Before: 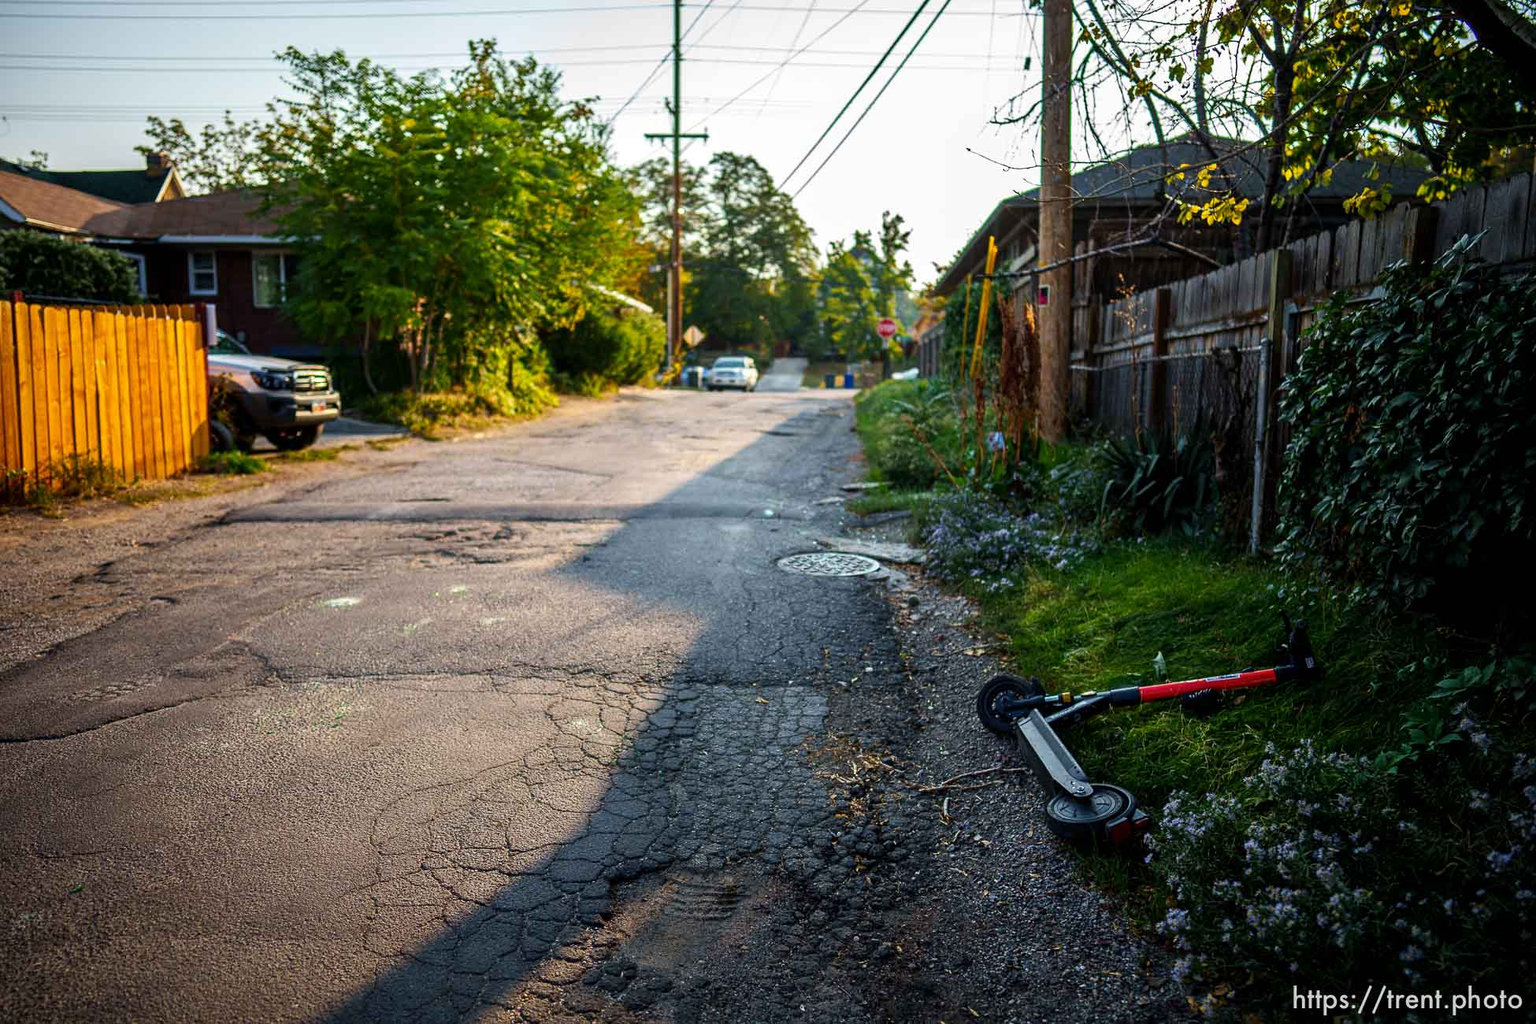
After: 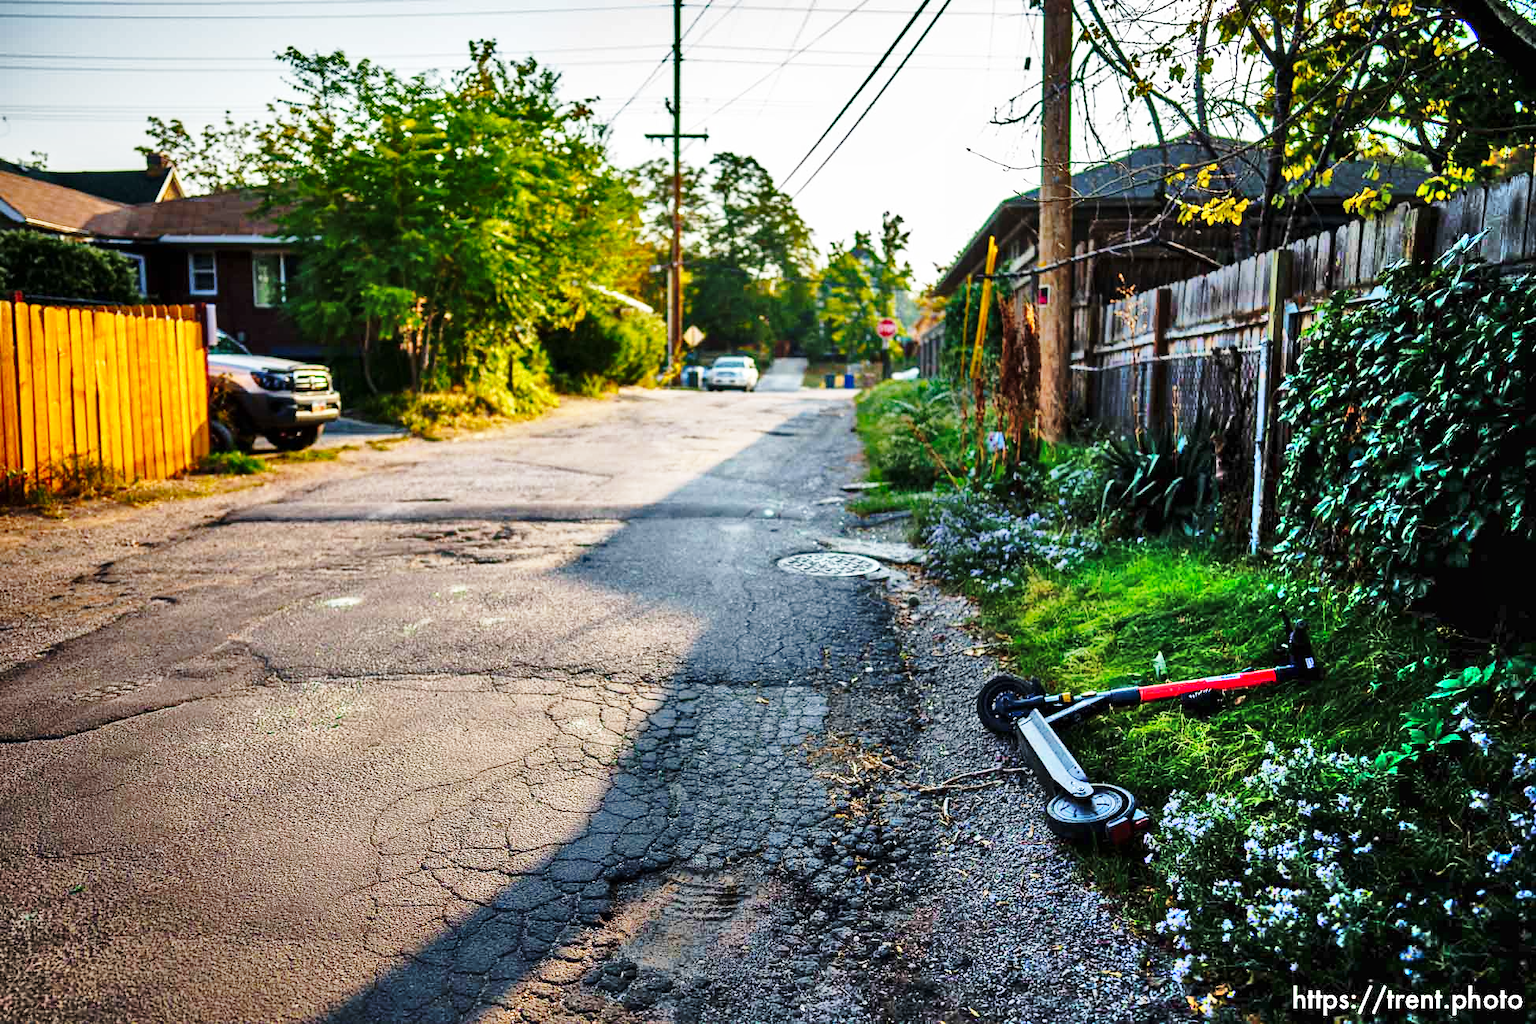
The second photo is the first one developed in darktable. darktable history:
base curve: curves: ch0 [(0, 0) (0.028, 0.03) (0.121, 0.232) (0.46, 0.748) (0.859, 0.968) (1, 1)], preserve colors none
shadows and highlights: shadows 76.18, highlights -60.74, highlights color adjustment 78.97%, soften with gaussian
